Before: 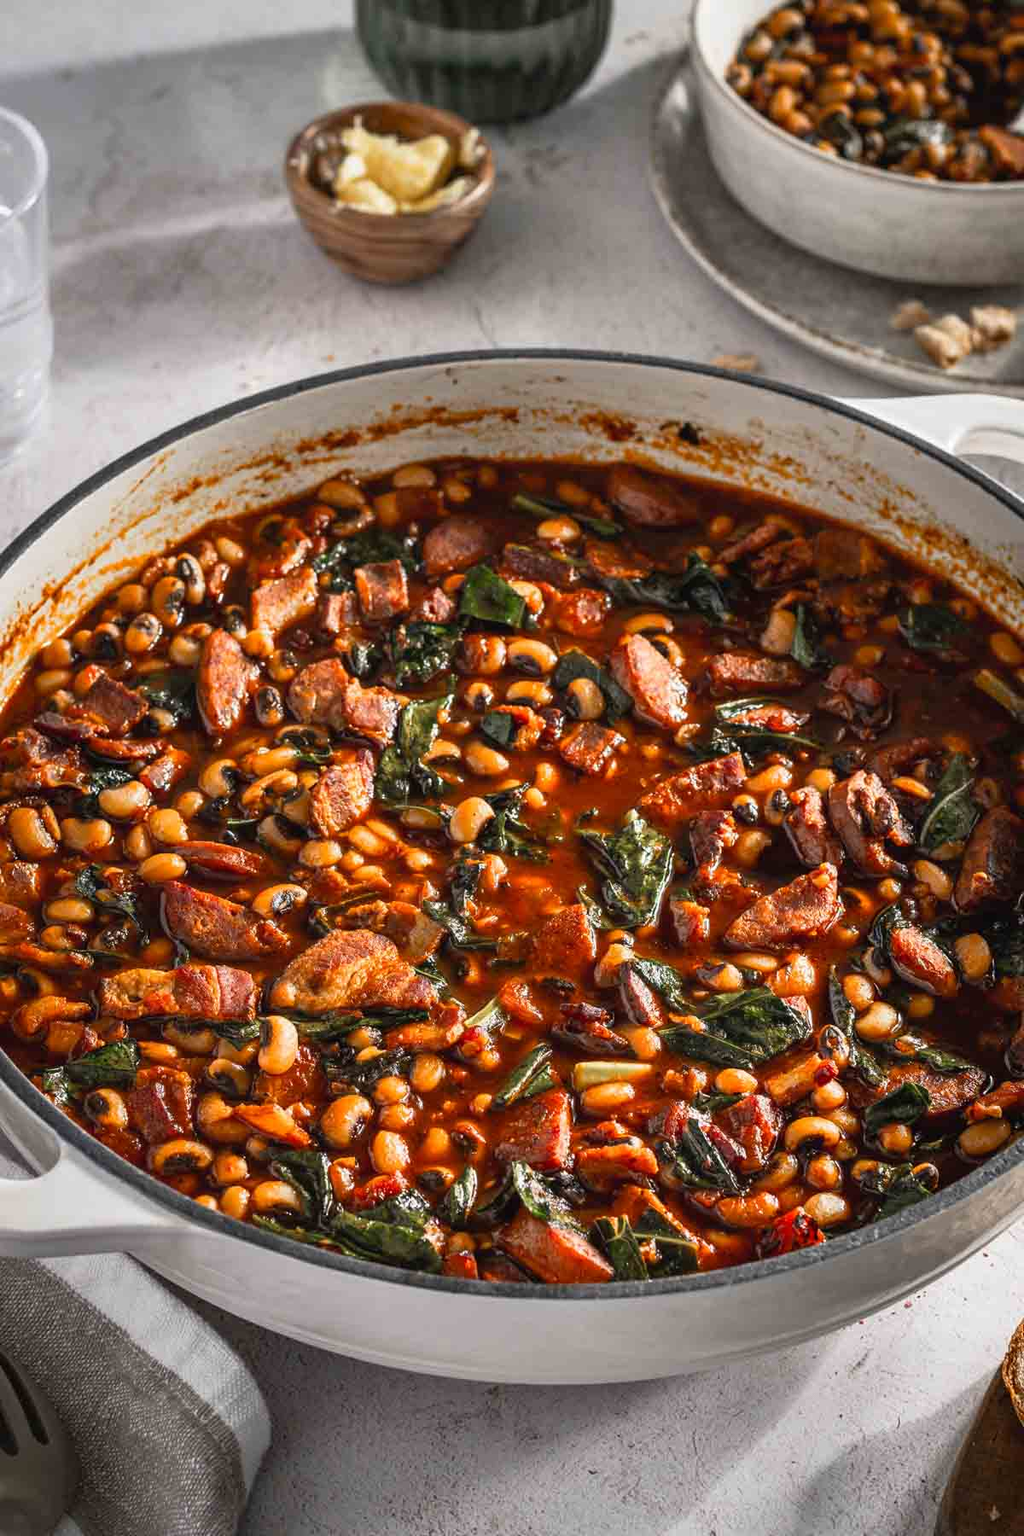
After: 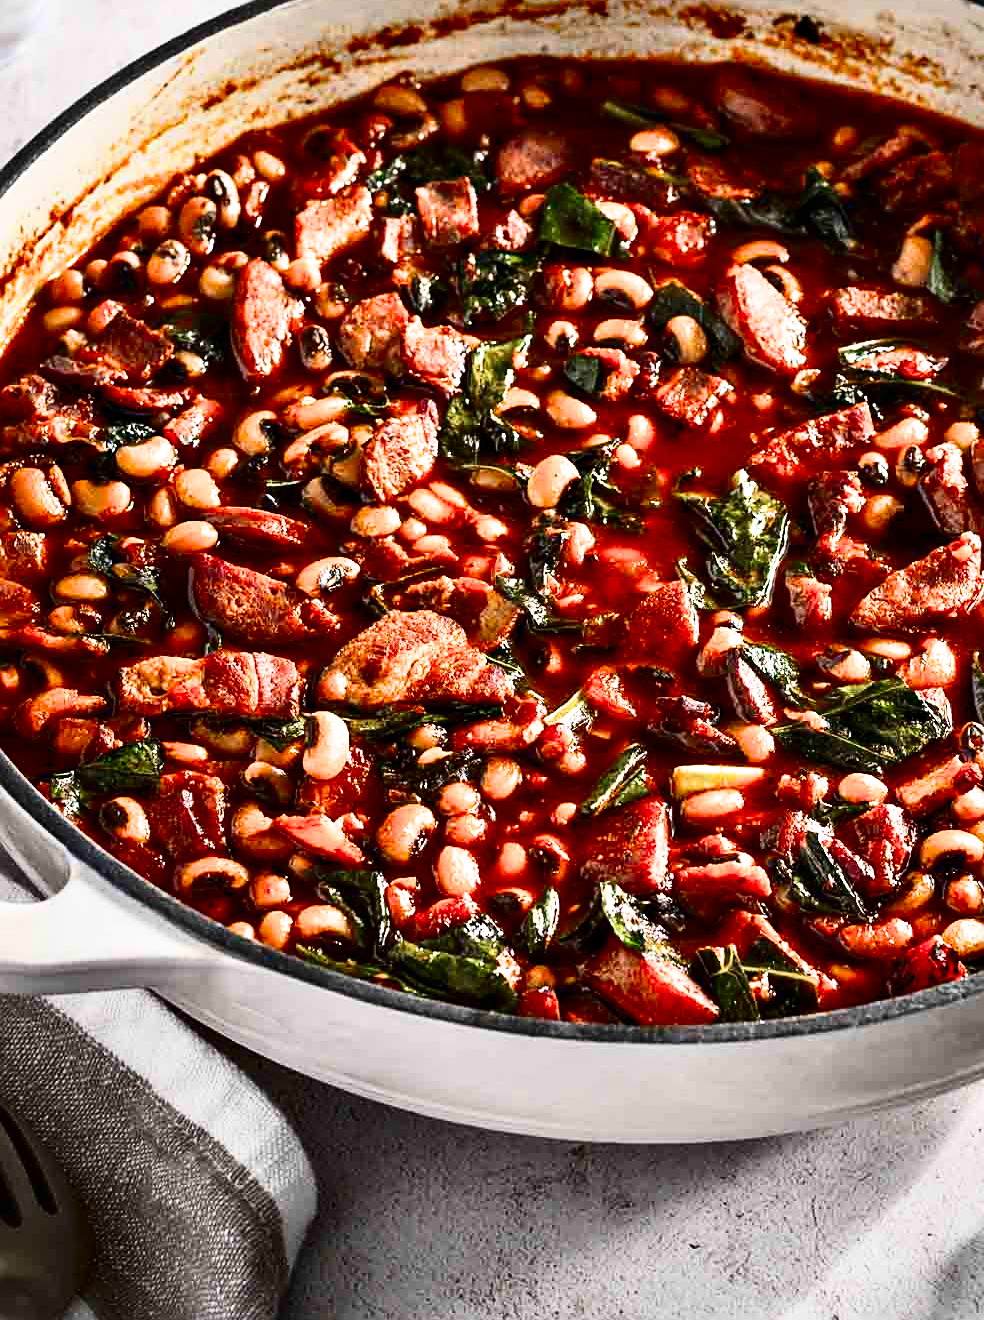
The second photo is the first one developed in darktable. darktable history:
filmic rgb: black relative exposure -14.1 EV, white relative exposure 3.39 EV, hardness 7.92, contrast 1, color science v6 (2022)
exposure: black level correction -0.002, exposure 0.705 EV, compensate exposure bias true, compensate highlight preservation false
contrast brightness saturation: contrast 0.218, brightness -0.188, saturation 0.235
crop: top 26.626%, right 17.983%
contrast equalizer: octaves 7, y [[0.514, 0.573, 0.581, 0.508, 0.5, 0.5], [0.5 ×6], [0.5 ×6], [0 ×6], [0 ×6]]
sharpen: on, module defaults
